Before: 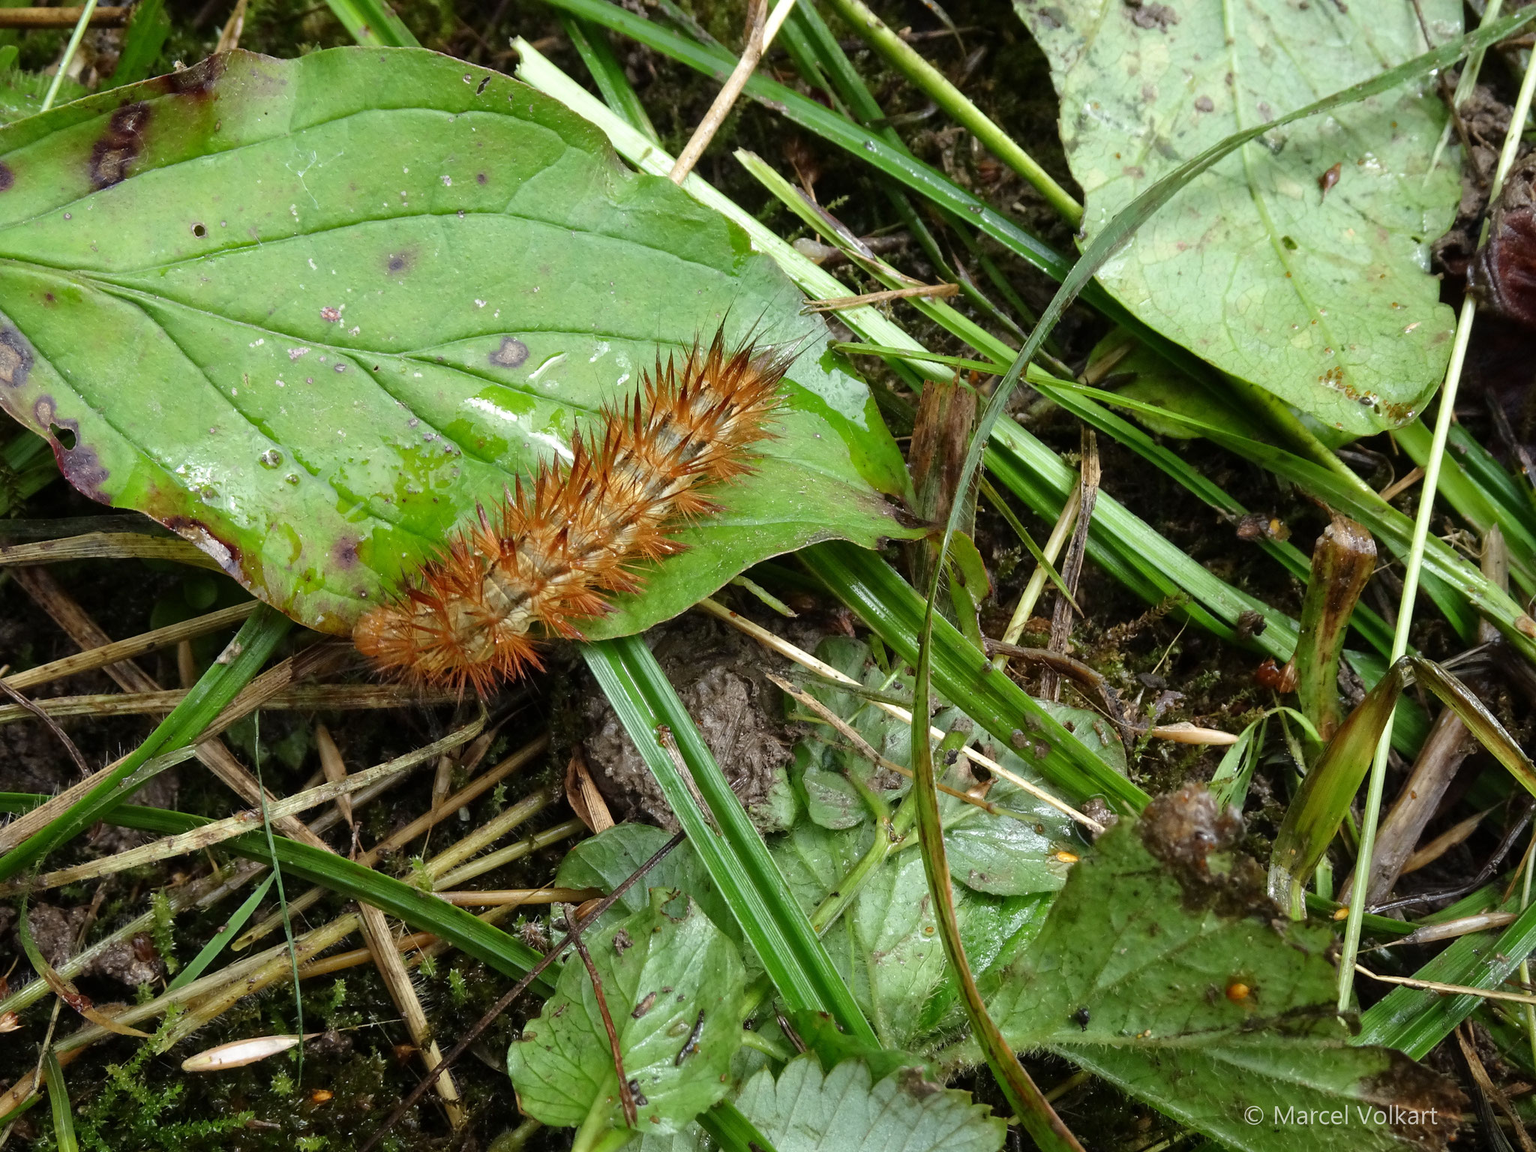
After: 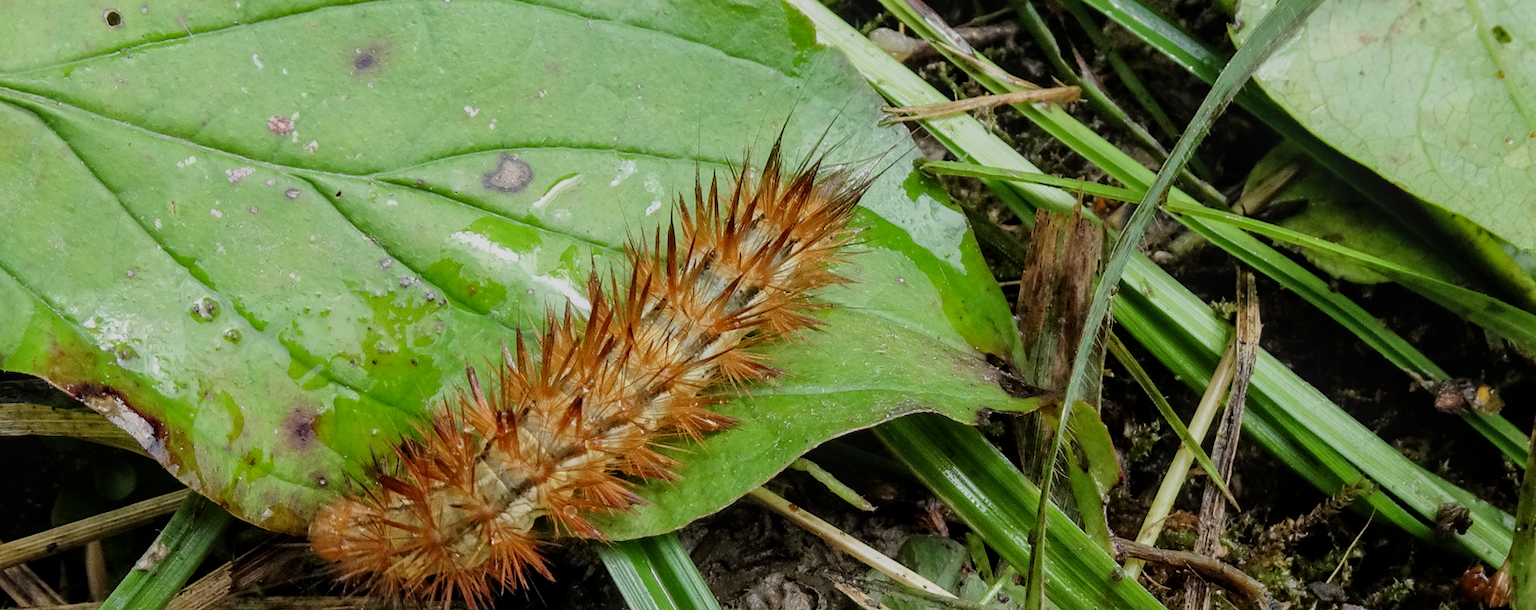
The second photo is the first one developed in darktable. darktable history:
filmic rgb: black relative exposure -7.65 EV, white relative exposure 4.56 EV, hardness 3.61
local contrast: detail 117%
crop: left 7.205%, top 18.792%, right 14.277%, bottom 39.6%
